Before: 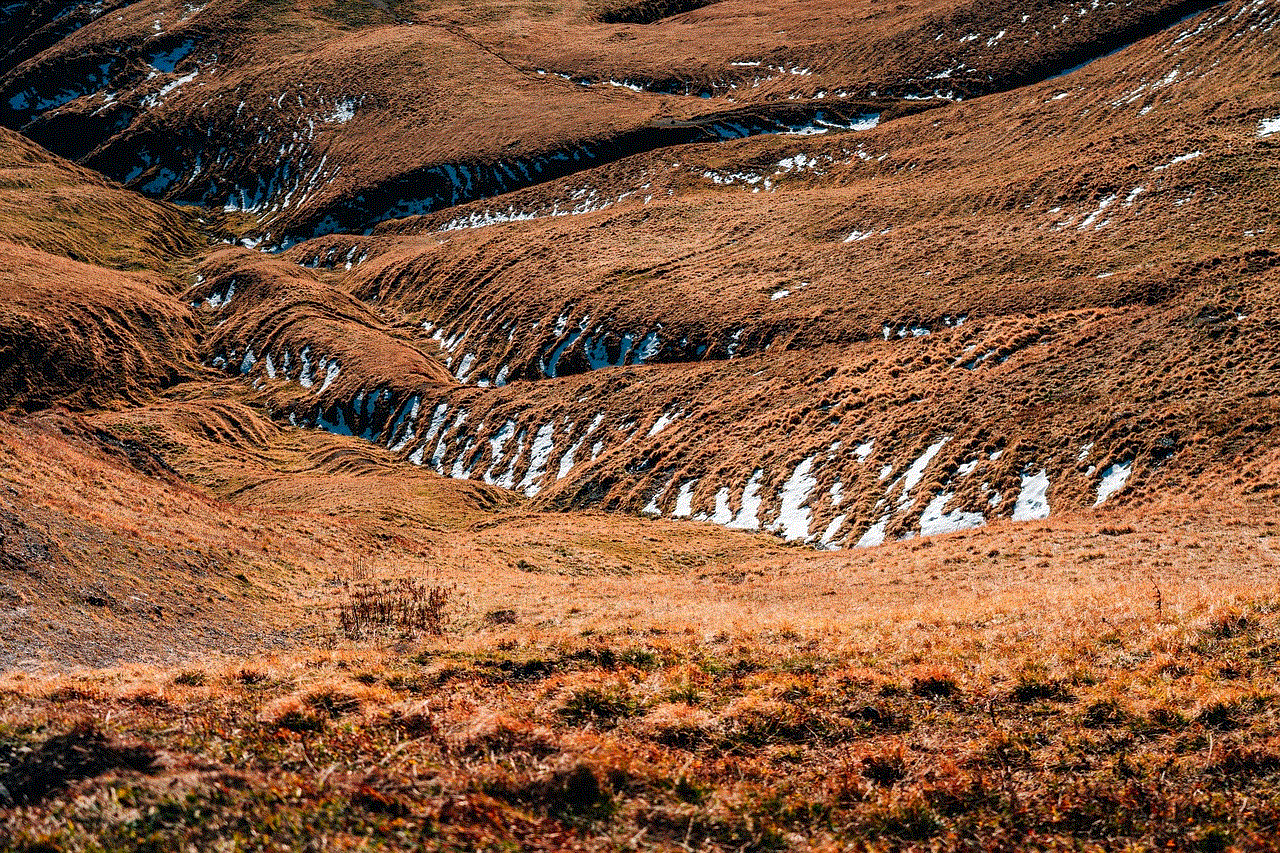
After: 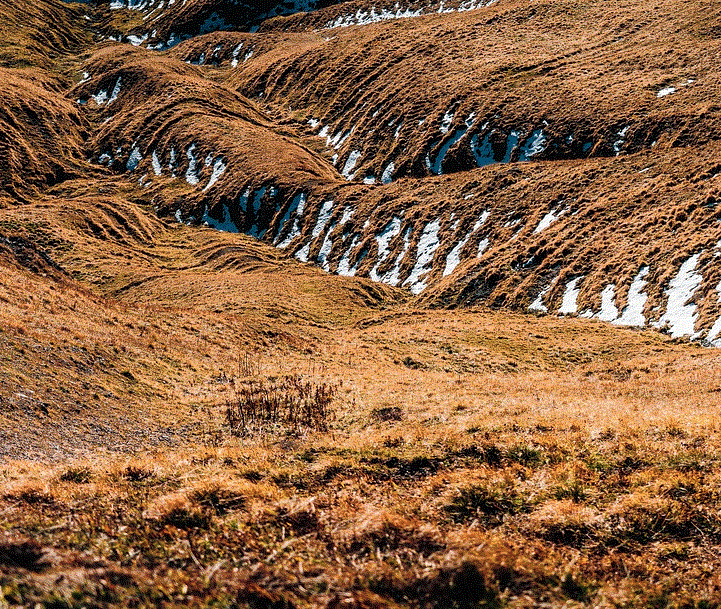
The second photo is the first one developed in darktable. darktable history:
contrast brightness saturation: contrast 0.1, saturation -0.36
exposure: black level correction 0.002, compensate highlight preservation false
crop: left 8.966%, top 23.852%, right 34.699%, bottom 4.703%
color balance rgb: linear chroma grading › global chroma 15%, perceptual saturation grading › global saturation 30%
